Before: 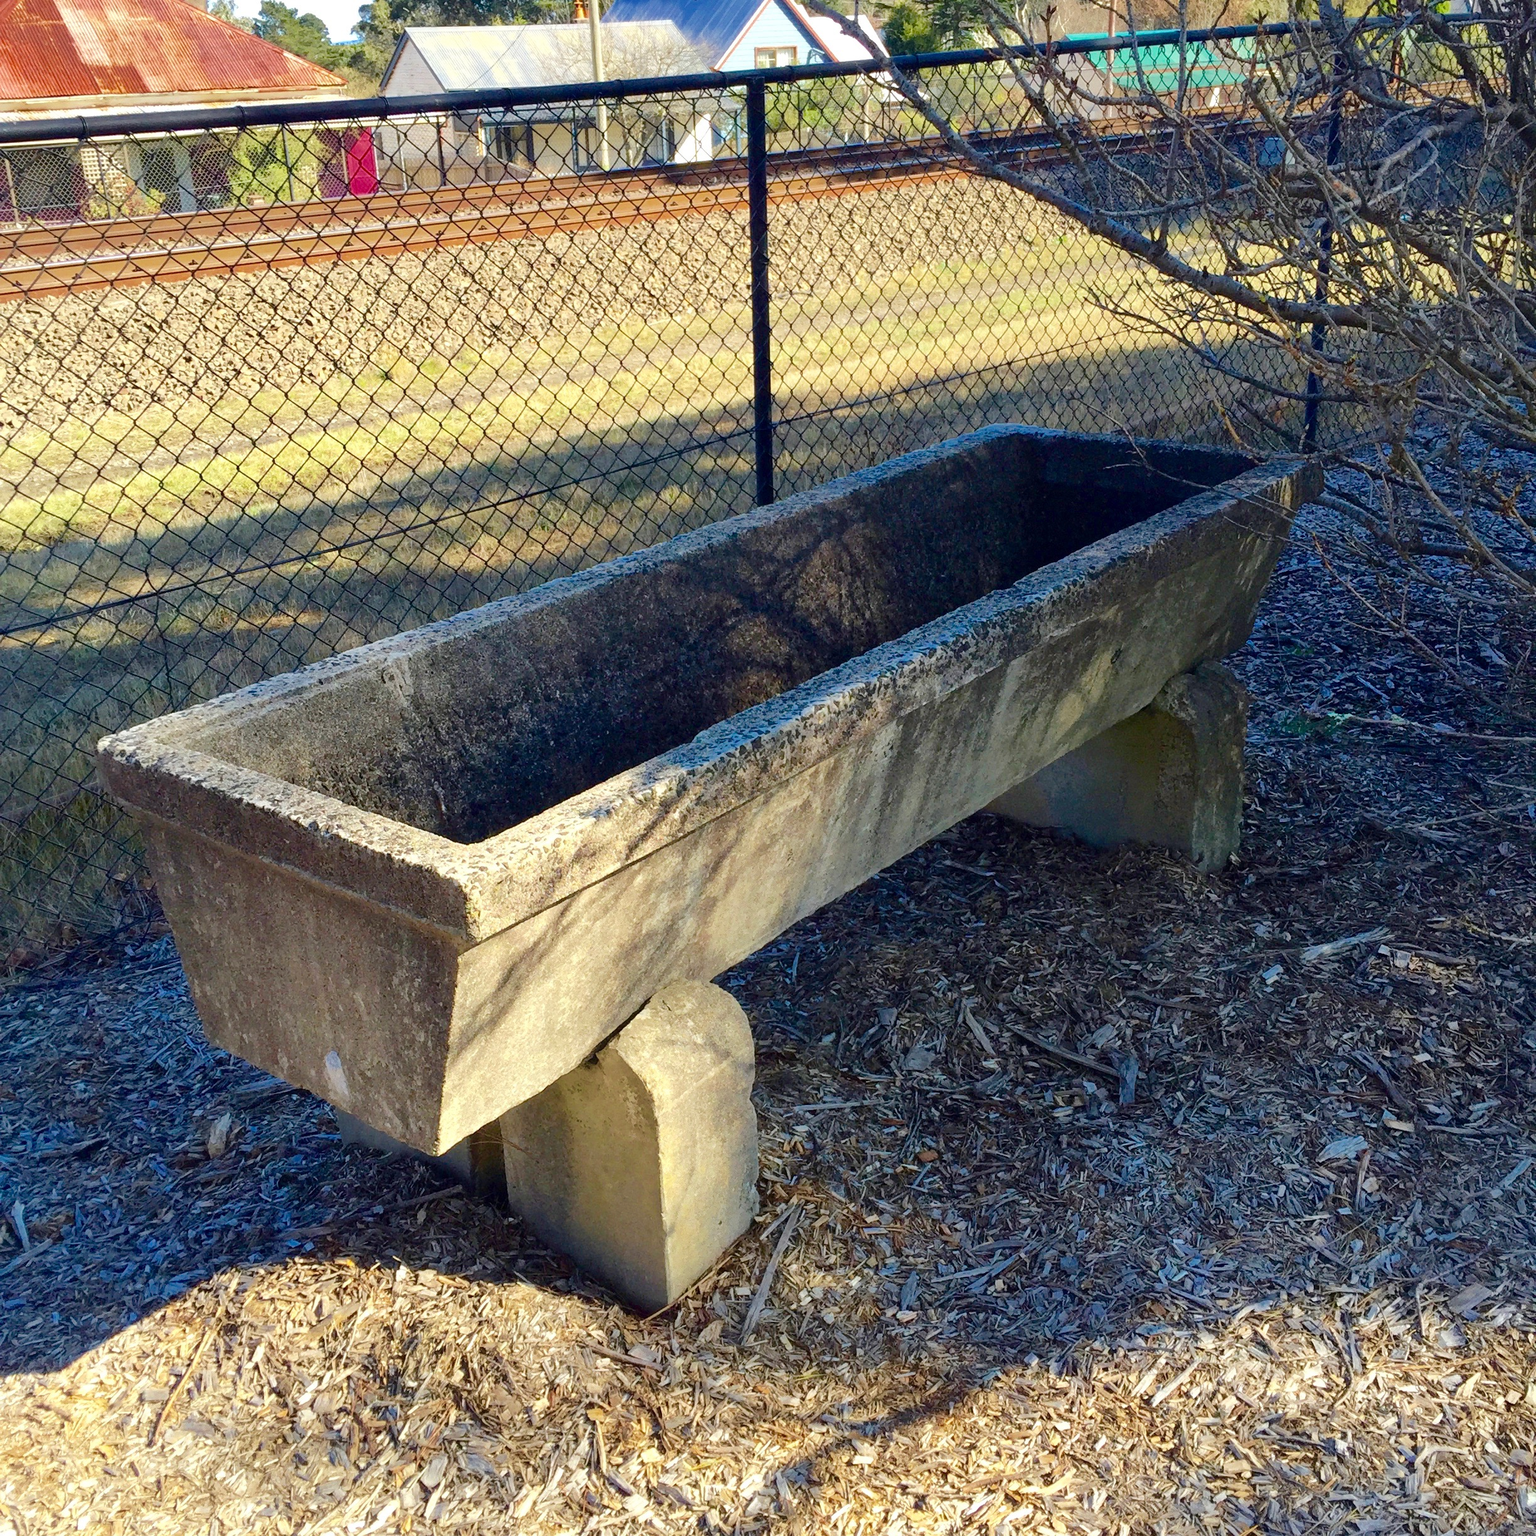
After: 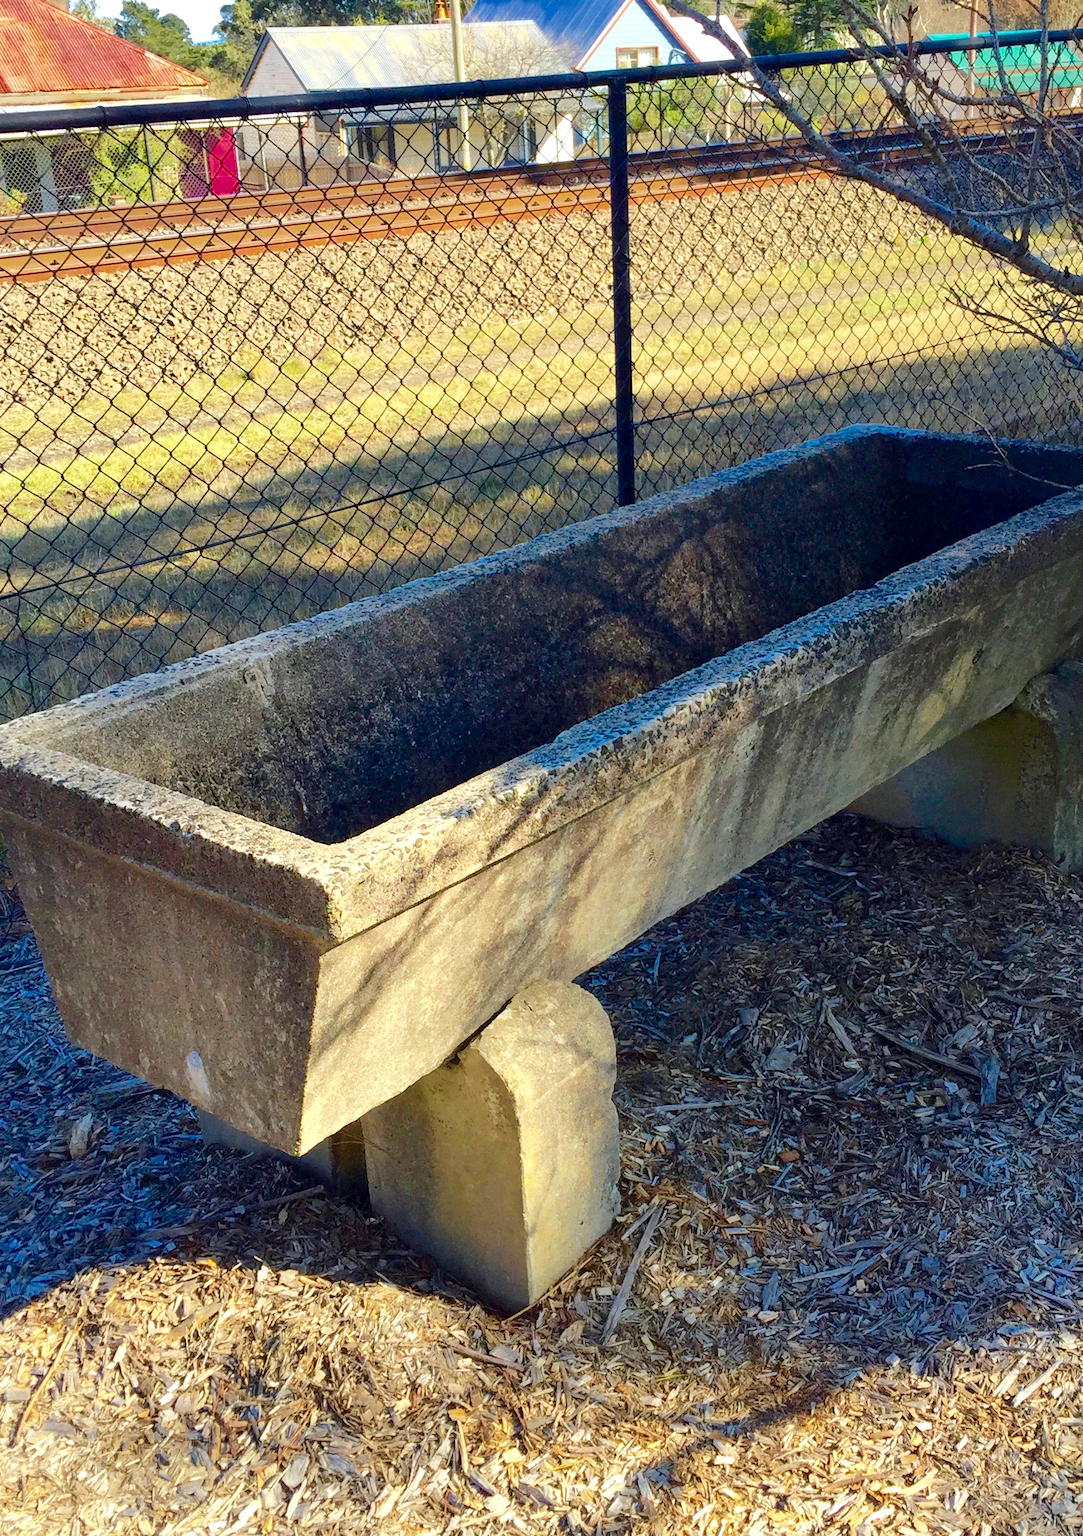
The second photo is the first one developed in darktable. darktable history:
crop and rotate: left 9.055%, right 20.392%
contrast brightness saturation: contrast 0.038, saturation 0.159
tone equalizer: on, module defaults
